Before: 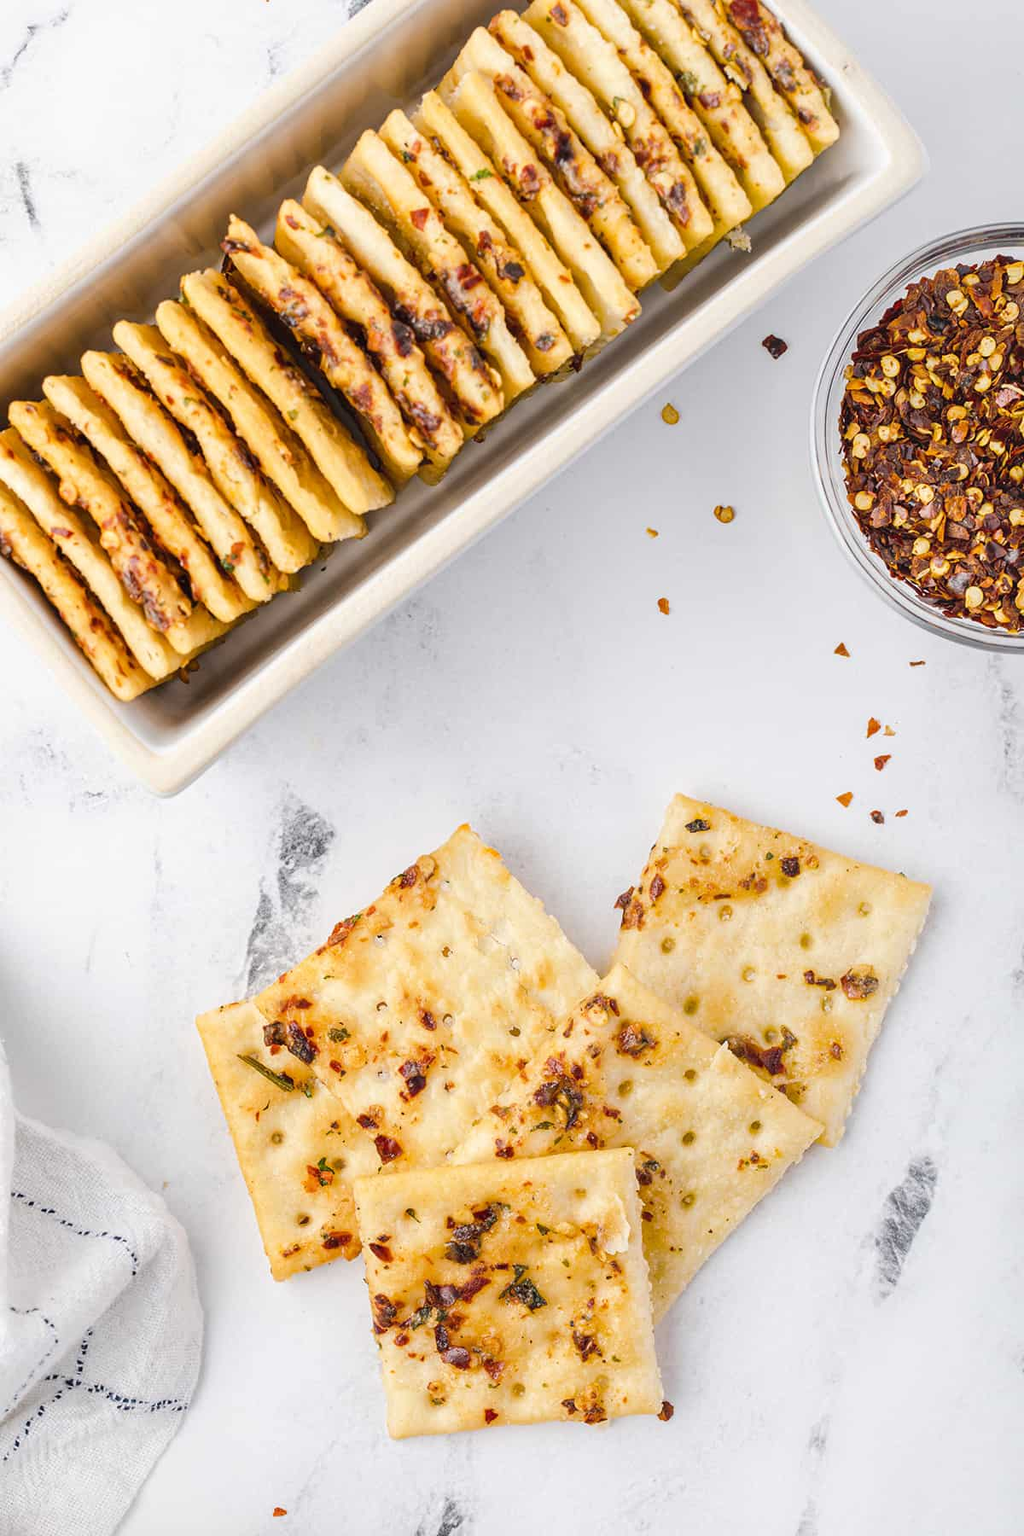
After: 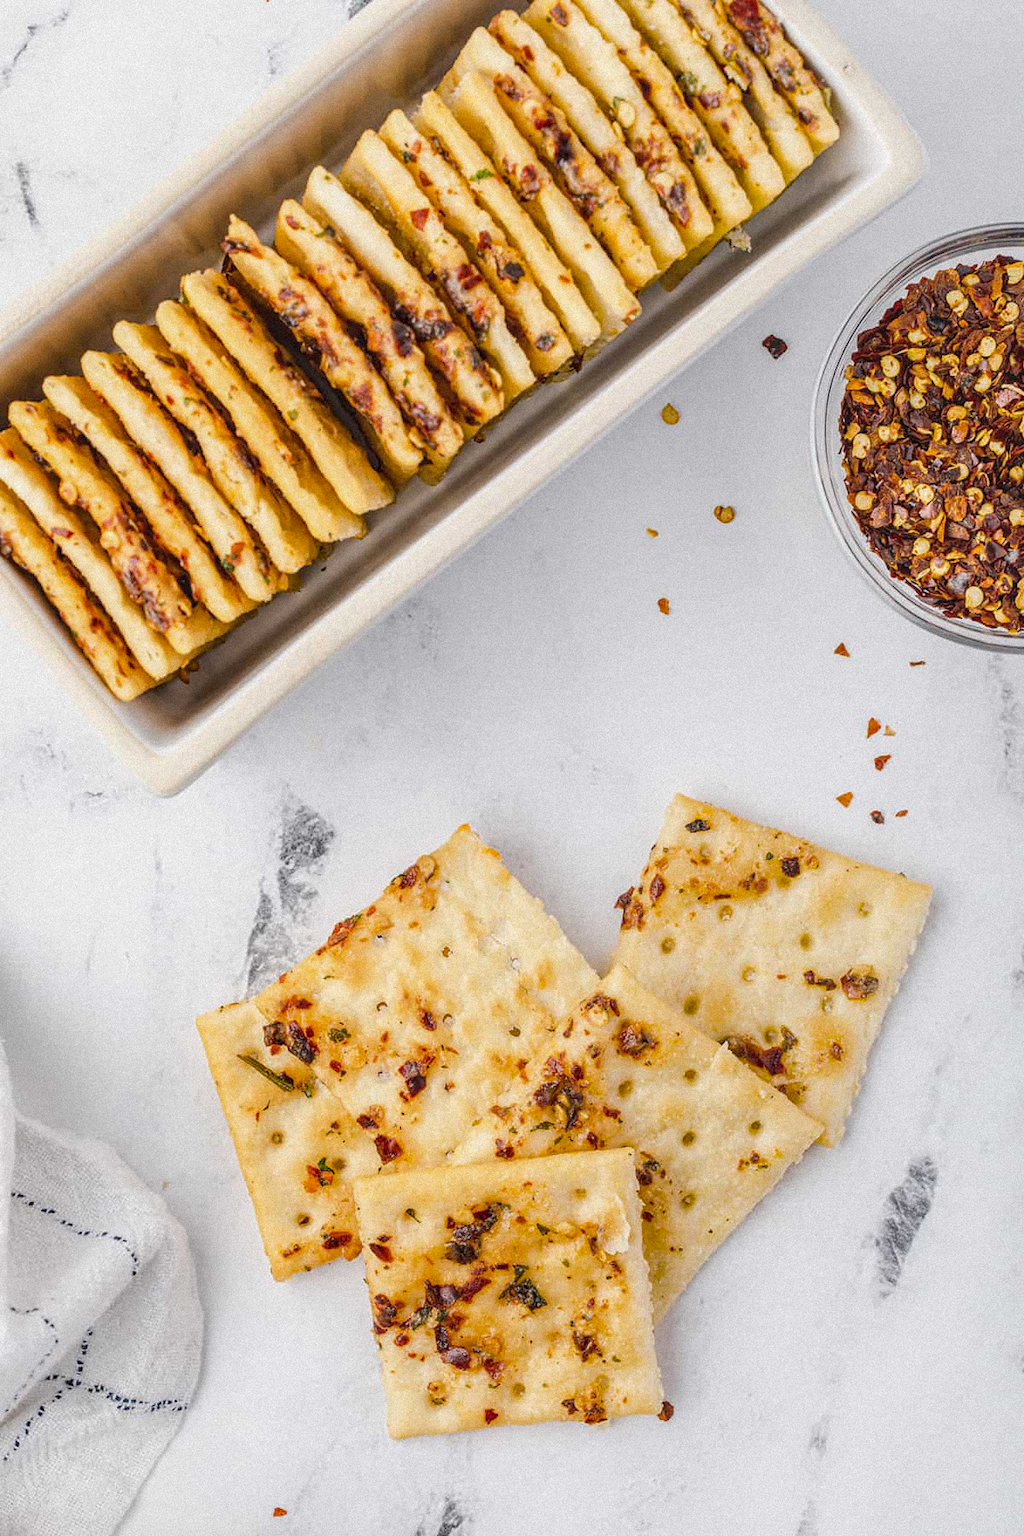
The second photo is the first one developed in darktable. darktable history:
color balance: contrast -0.5%
local contrast: detail 130%
grain: mid-tones bias 0%
contrast brightness saturation: contrast -0.11
